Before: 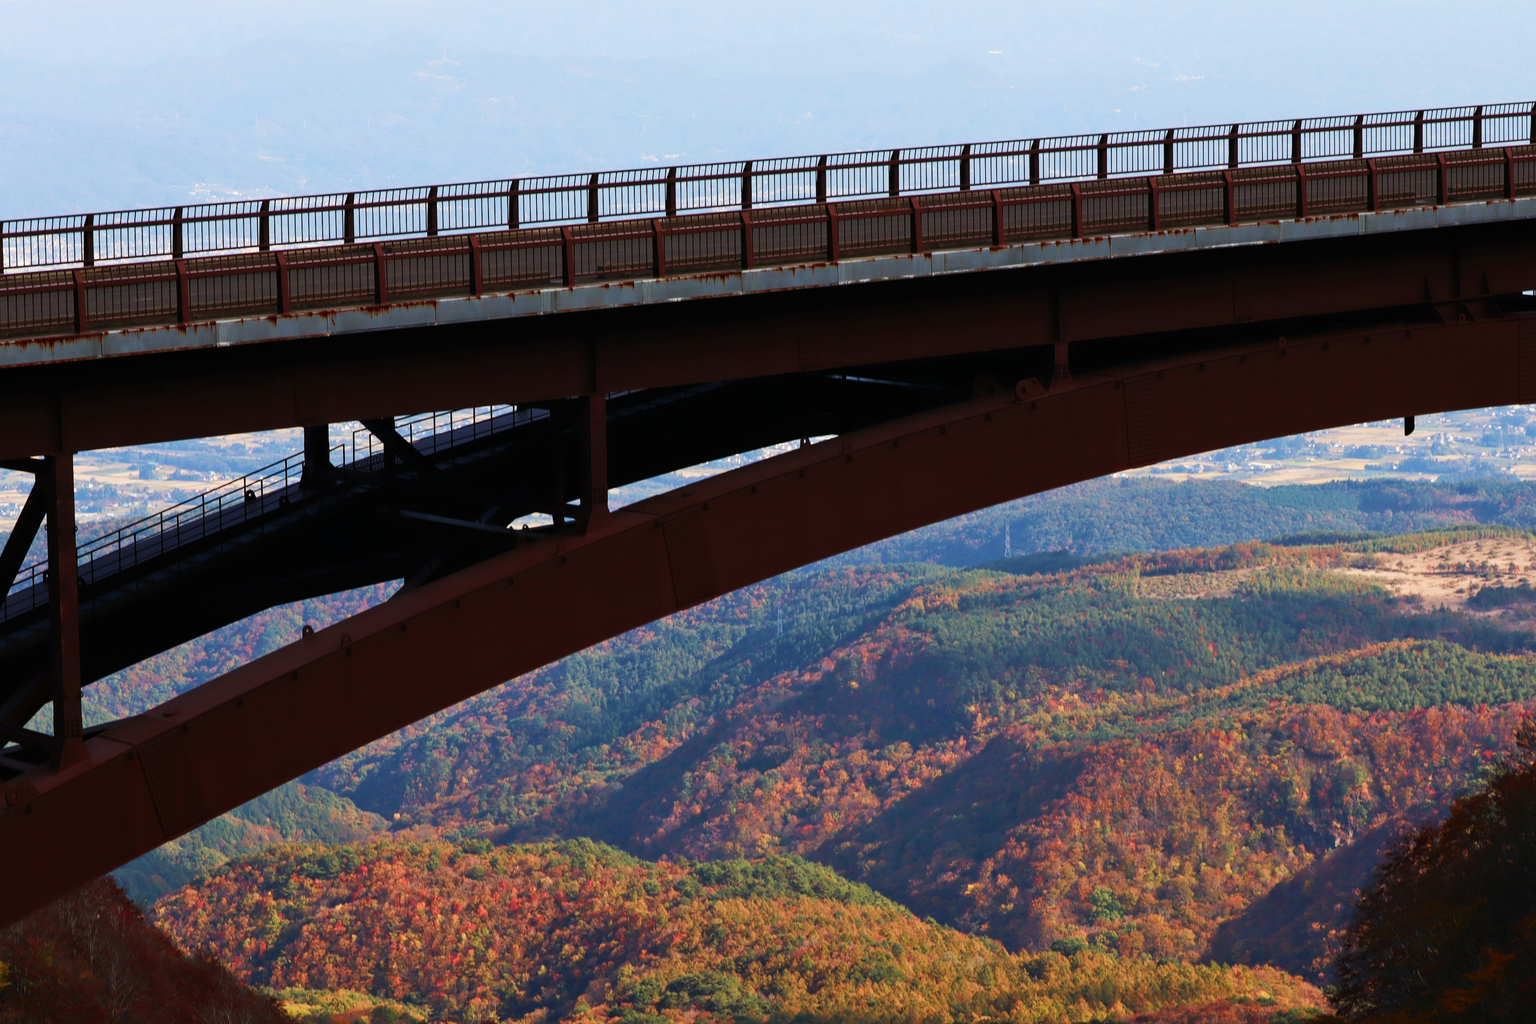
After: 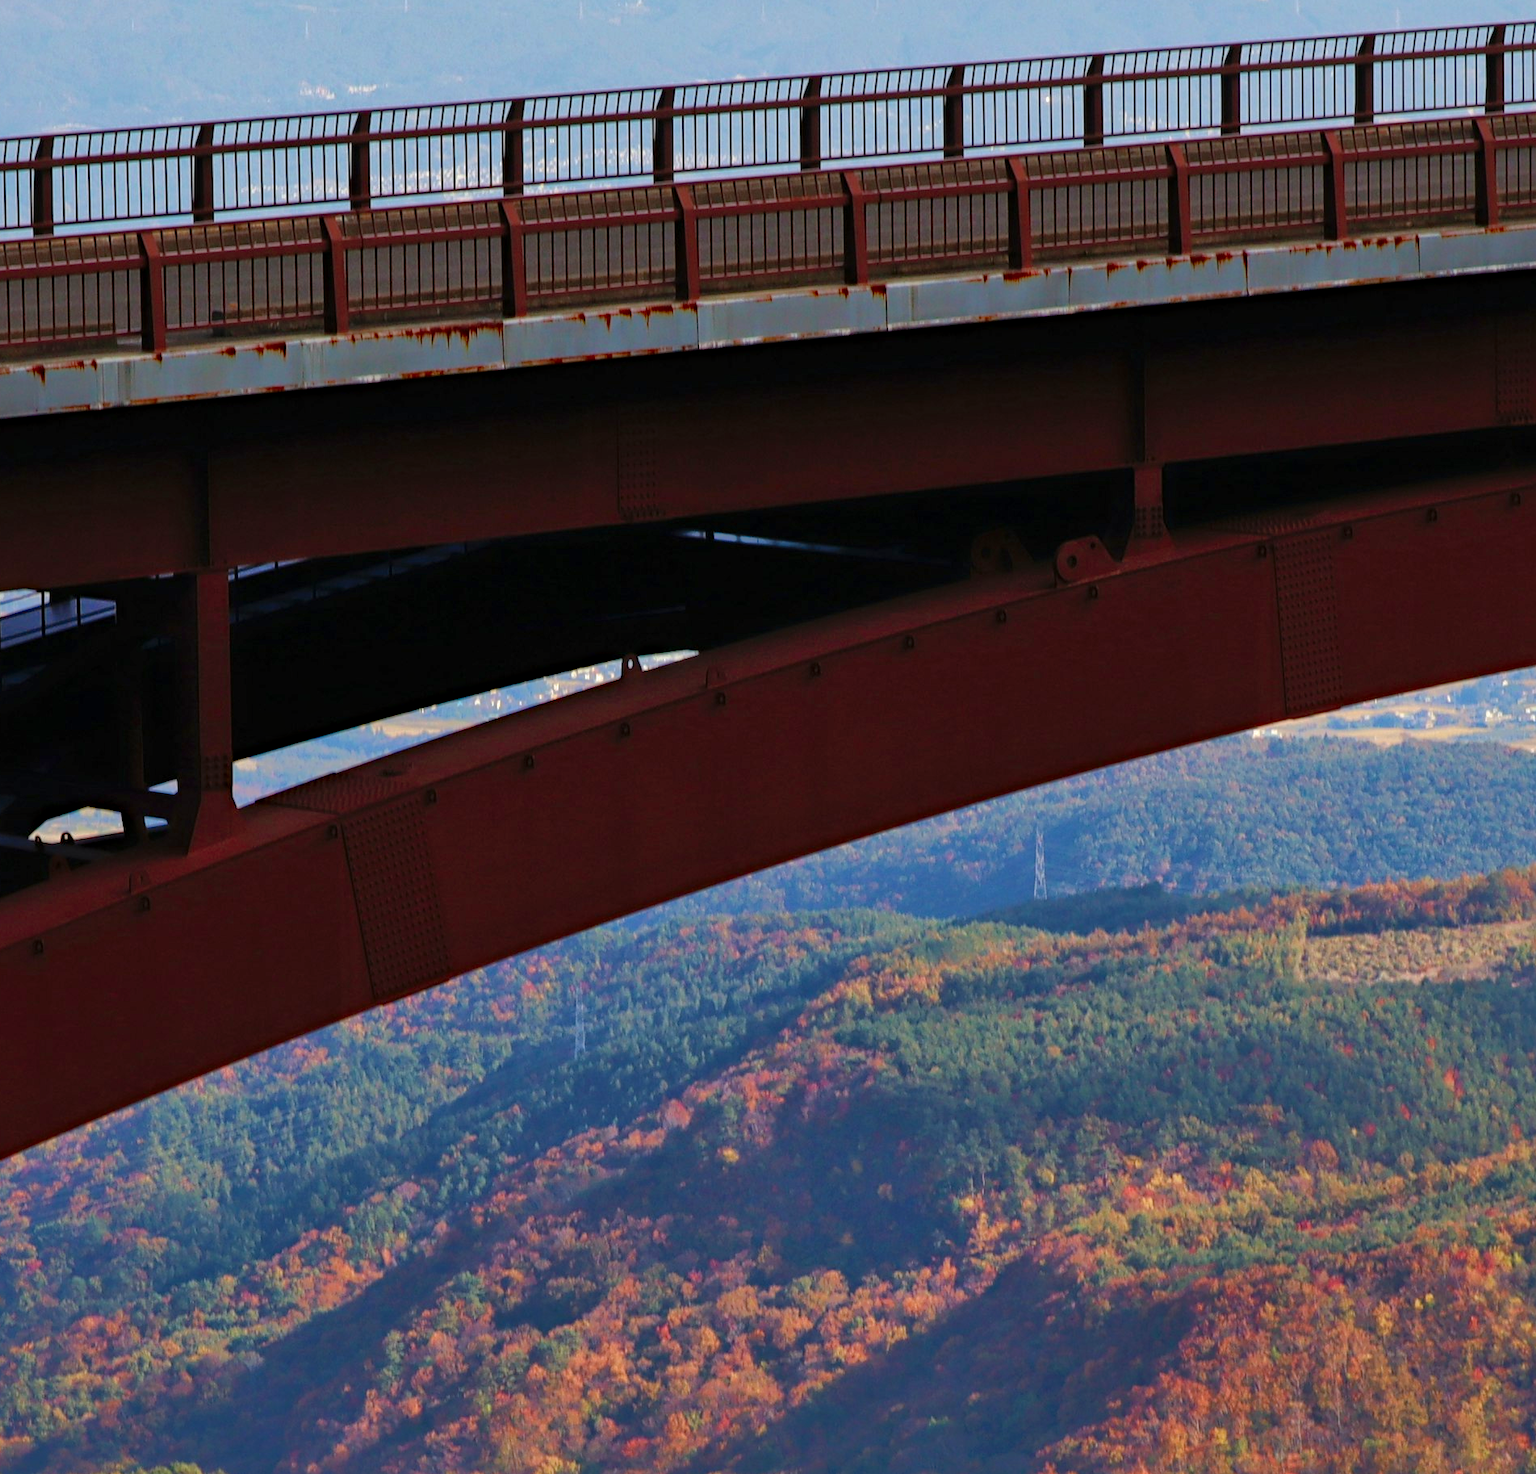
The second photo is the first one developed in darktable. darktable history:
haze removal: compatibility mode true, adaptive false
crop: left 32.075%, top 10.976%, right 18.355%, bottom 17.596%
shadows and highlights: highlights -60
